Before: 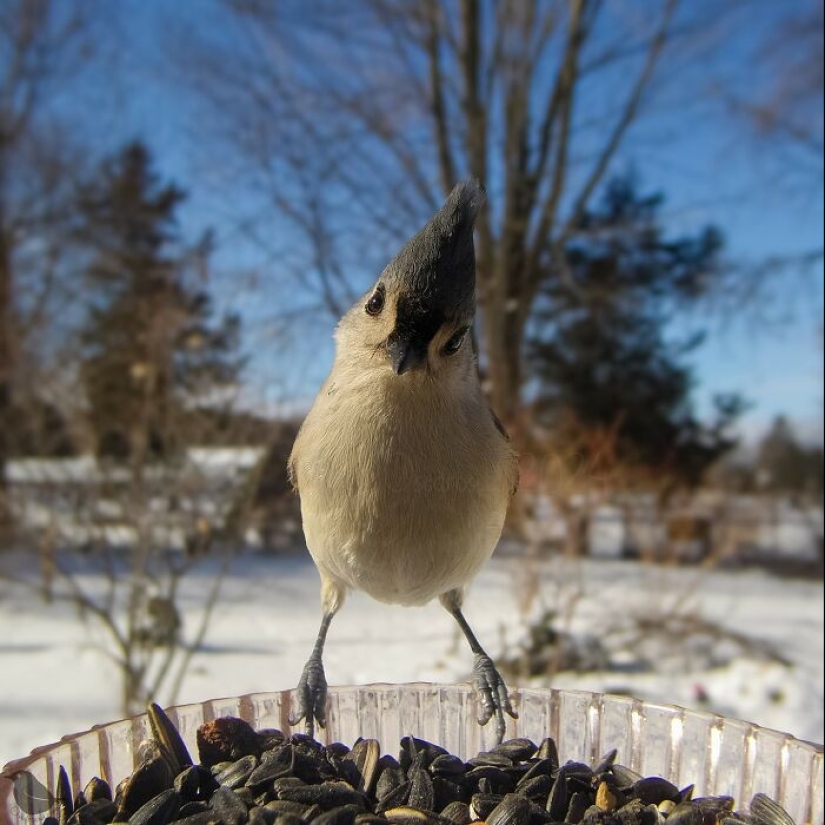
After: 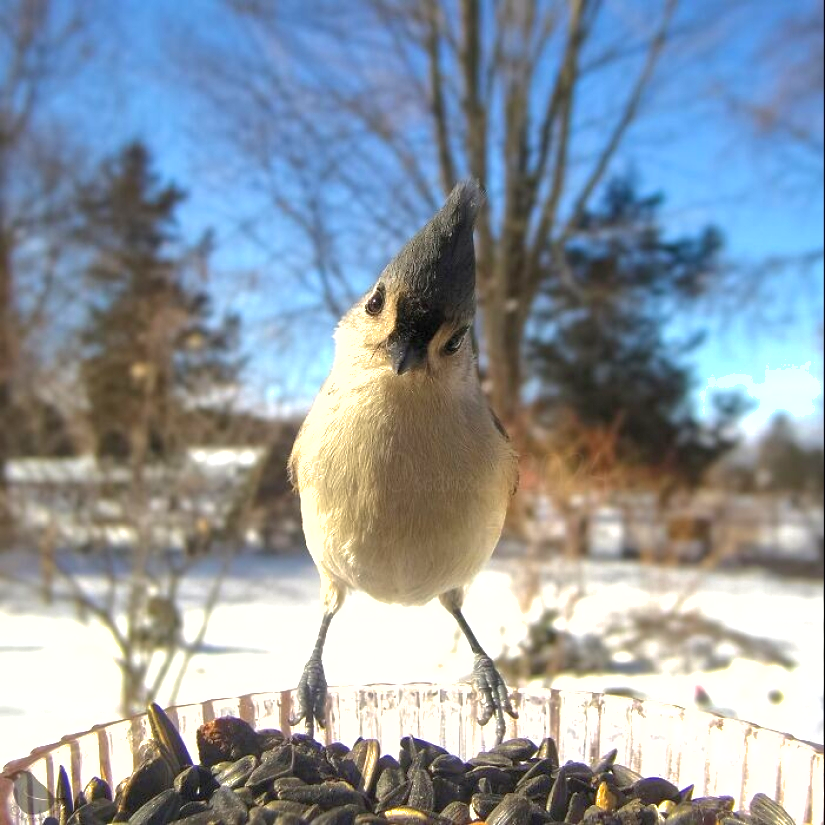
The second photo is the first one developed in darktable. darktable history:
shadows and highlights: on, module defaults
exposure: black level correction 0, exposure 1.1 EV, compensate exposure bias true, compensate highlight preservation false
